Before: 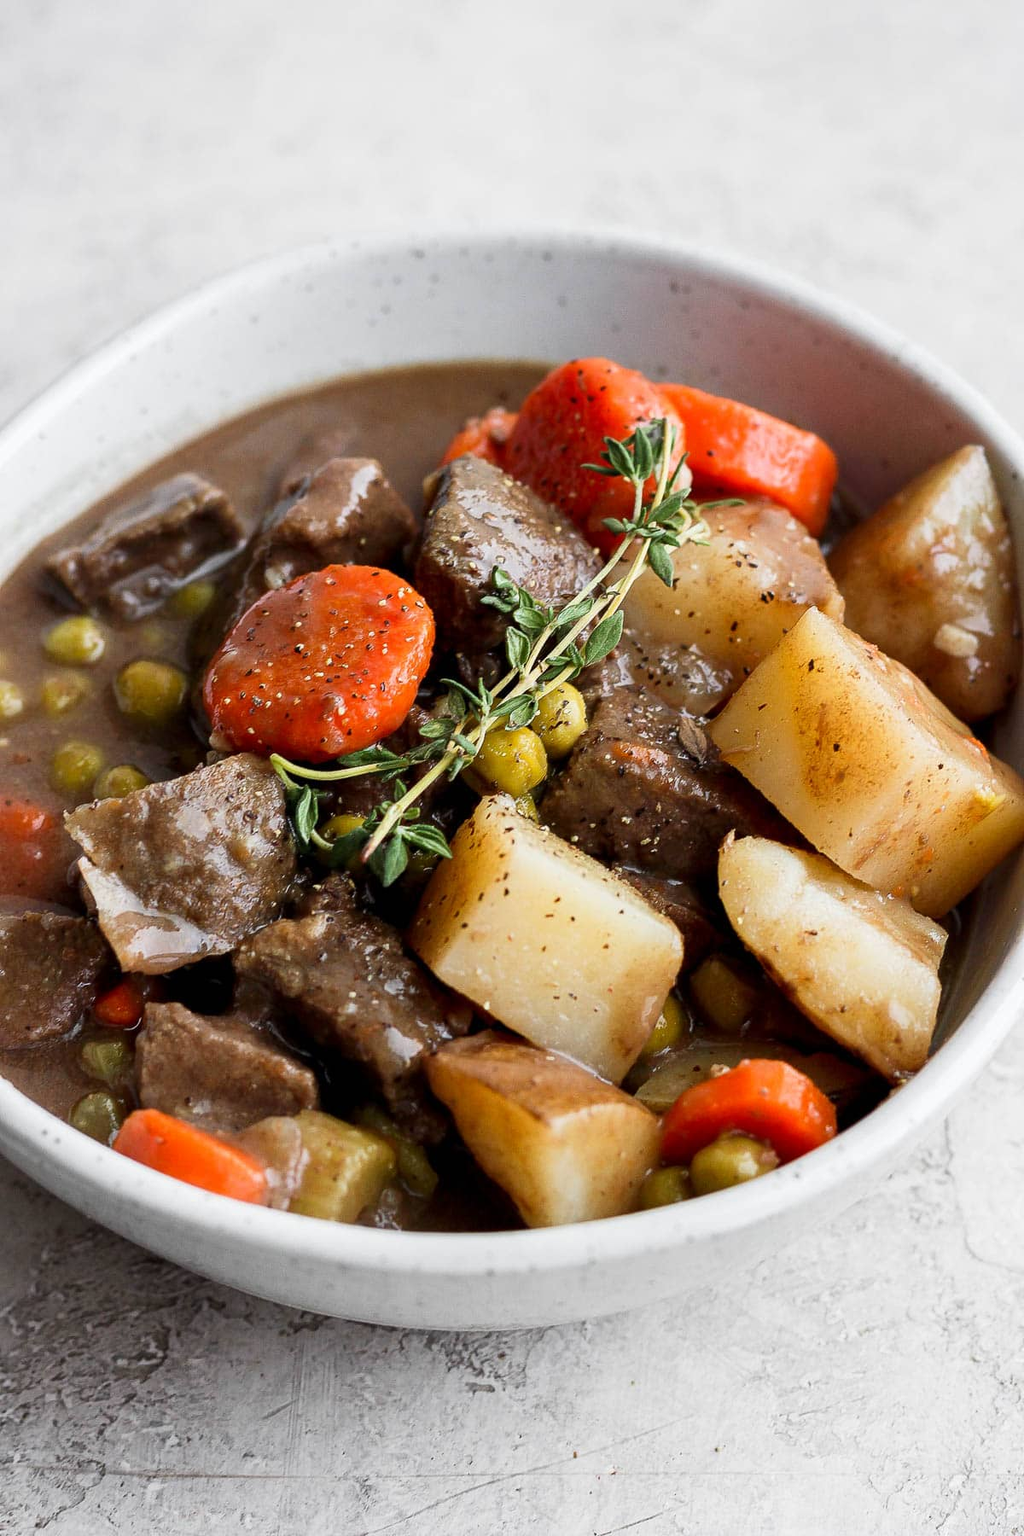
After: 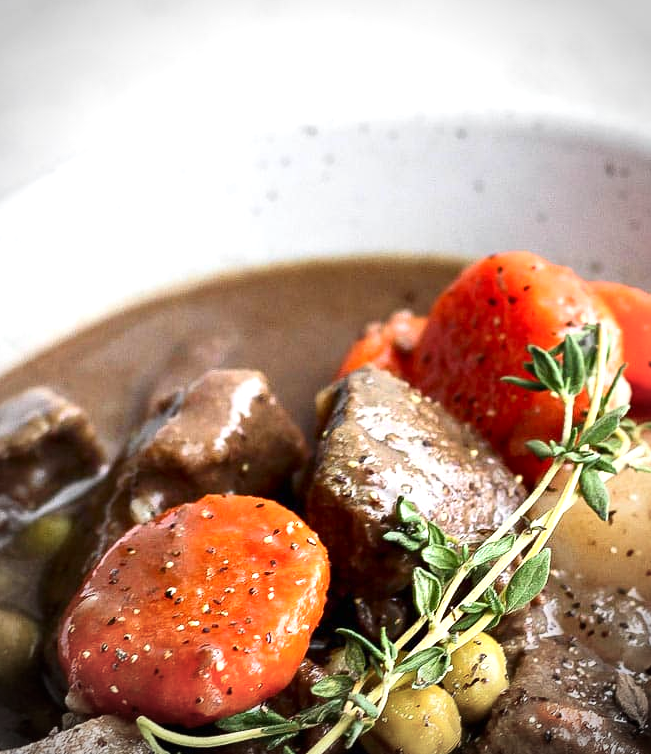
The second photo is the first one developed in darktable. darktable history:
contrast brightness saturation: contrast 0.137
vignetting: fall-off start 73.59%
crop: left 15.047%, top 9.291%, right 30.661%, bottom 48.781%
exposure: black level correction 0, exposure 0.7 EV, compensate highlight preservation false
